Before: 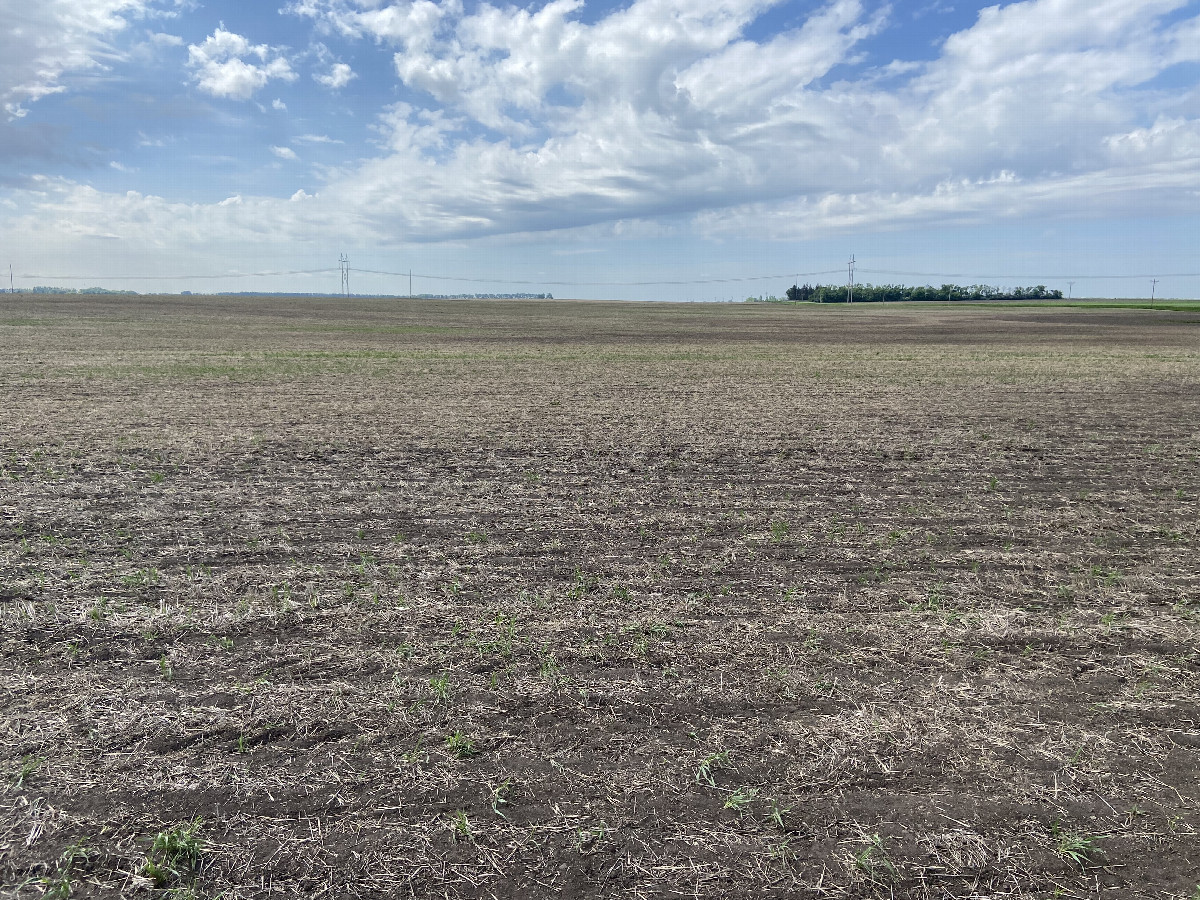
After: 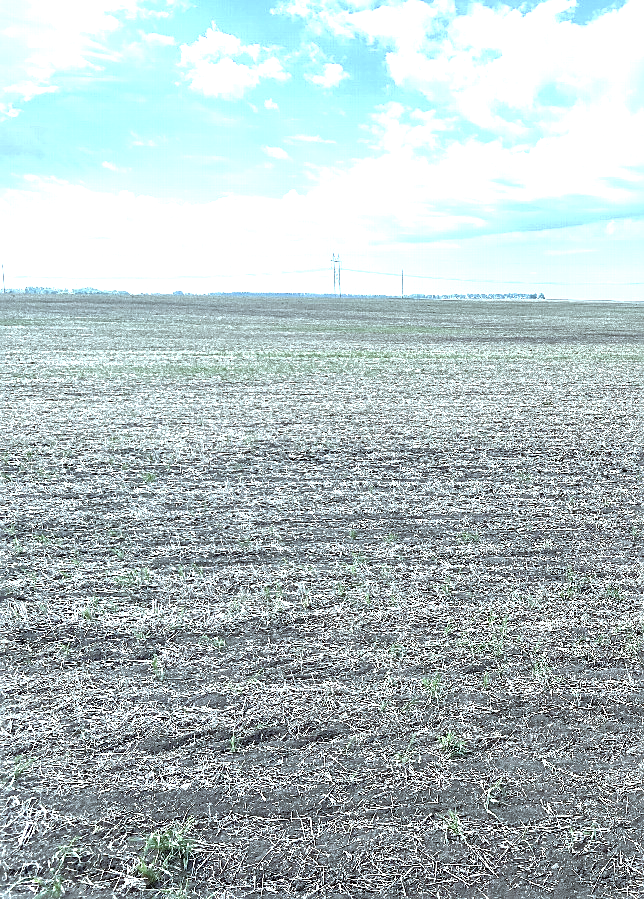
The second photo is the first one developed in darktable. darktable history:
crop: left 0.705%, right 45.576%, bottom 0.091%
exposure: black level correction 0, exposure 1.742 EV, compensate exposure bias true, compensate highlight preservation false
color correction: highlights a* -13.12, highlights b* -18.01, saturation 0.705
tone equalizer: -8 EV 0.222 EV, -7 EV 0.437 EV, -6 EV 0.403 EV, -5 EV 0.242 EV, -3 EV -0.285 EV, -2 EV -0.393 EV, -1 EV -0.408 EV, +0 EV -0.256 EV, edges refinement/feathering 500, mask exposure compensation -1.57 EV, preserve details no
local contrast: highlights 102%, shadows 98%, detail 120%, midtone range 0.2
sharpen: on, module defaults
